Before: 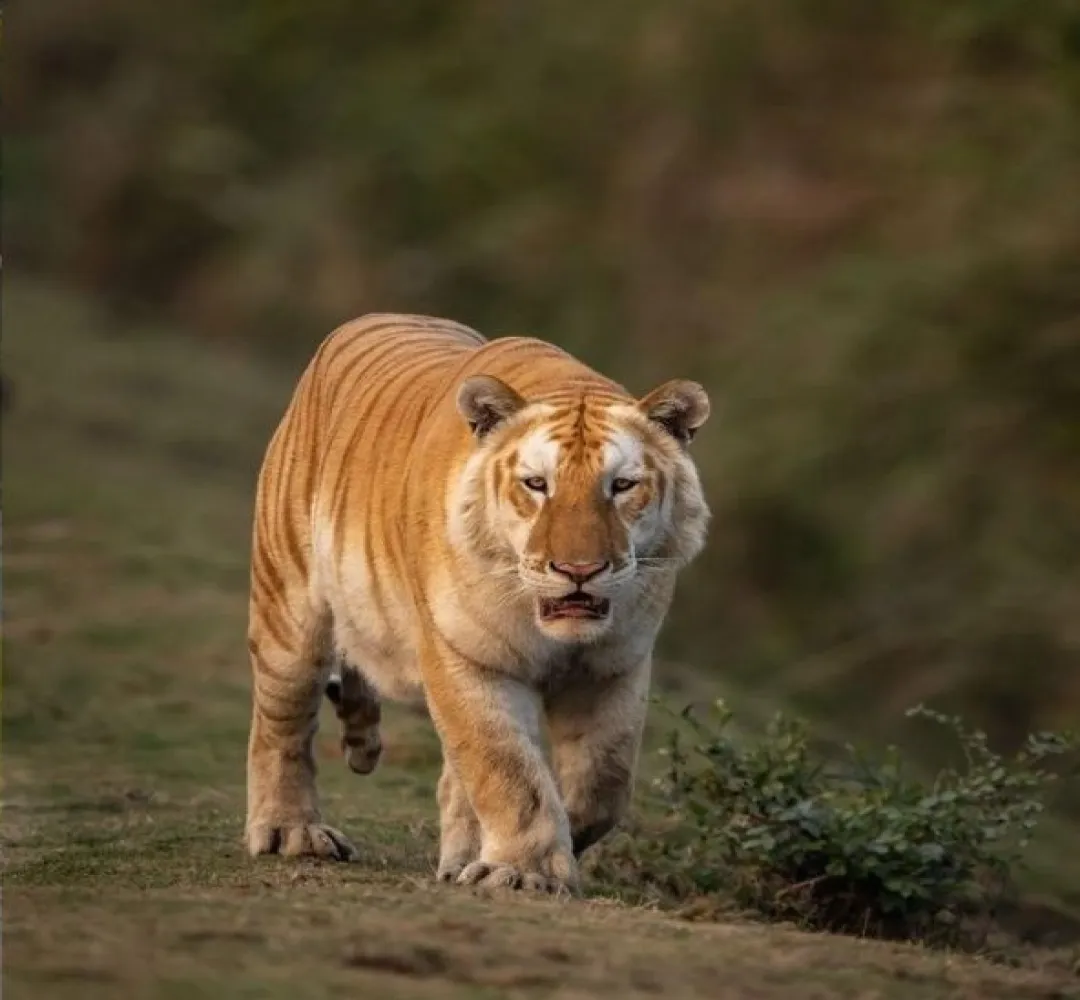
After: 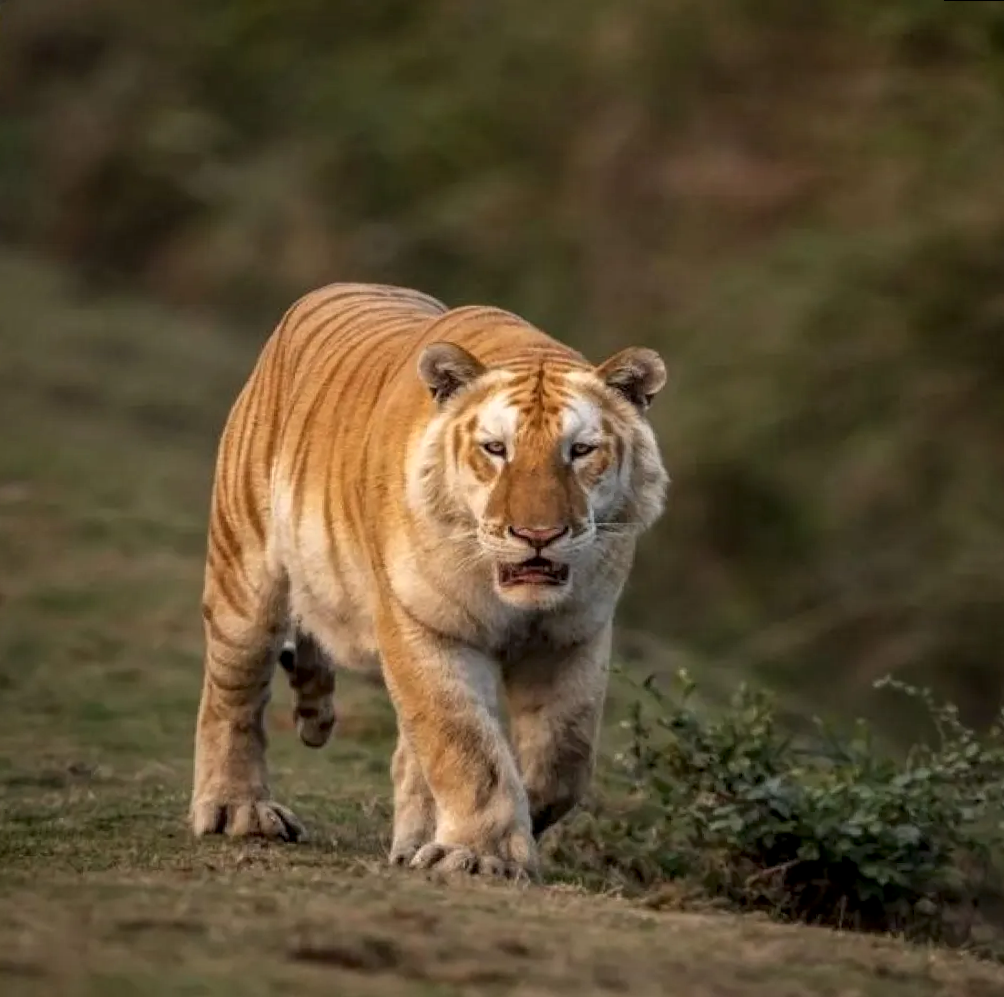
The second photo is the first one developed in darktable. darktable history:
rotate and perspective: rotation 0.215°, lens shift (vertical) -0.139, crop left 0.069, crop right 0.939, crop top 0.002, crop bottom 0.996
local contrast: on, module defaults
white balance: red 1, blue 1
